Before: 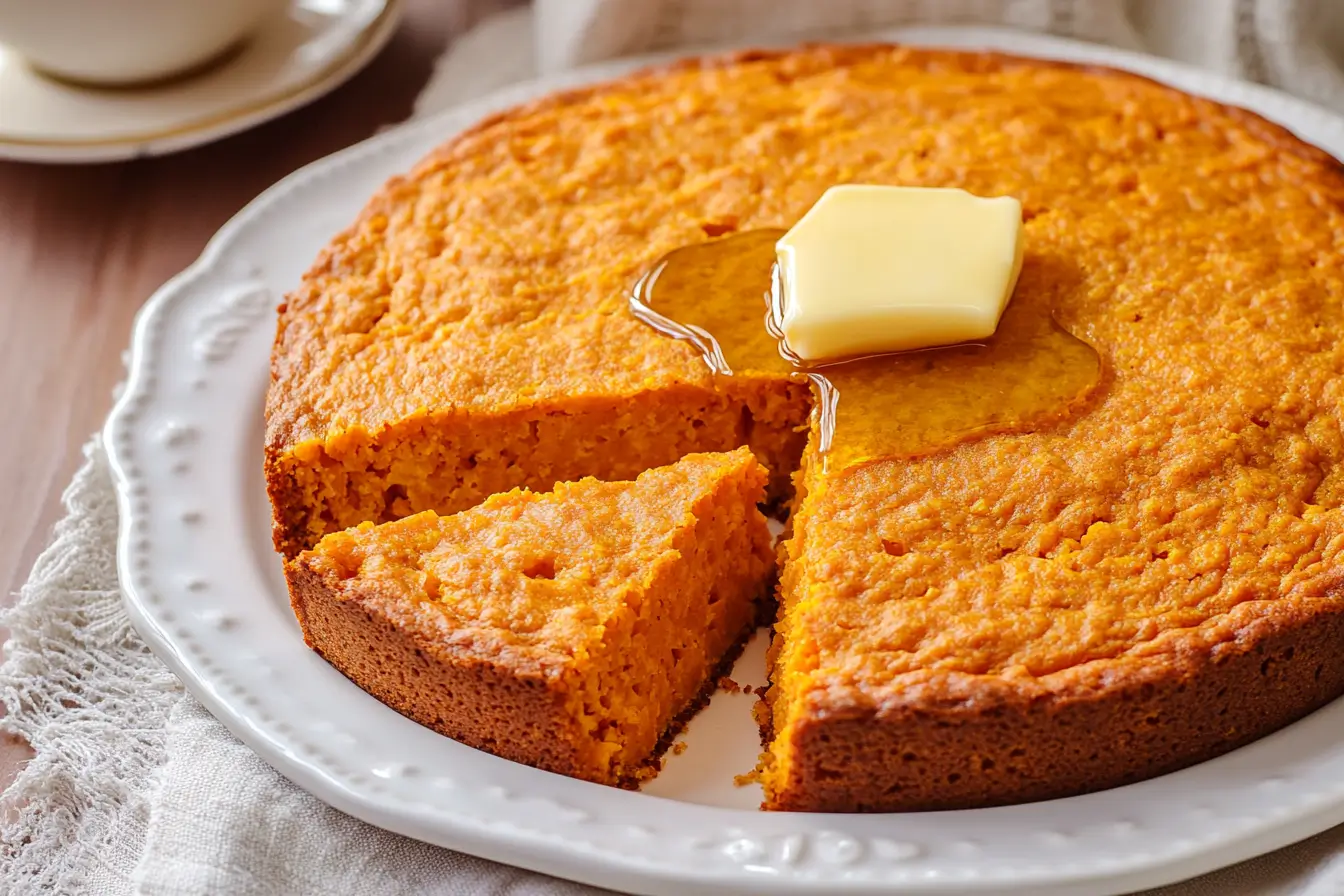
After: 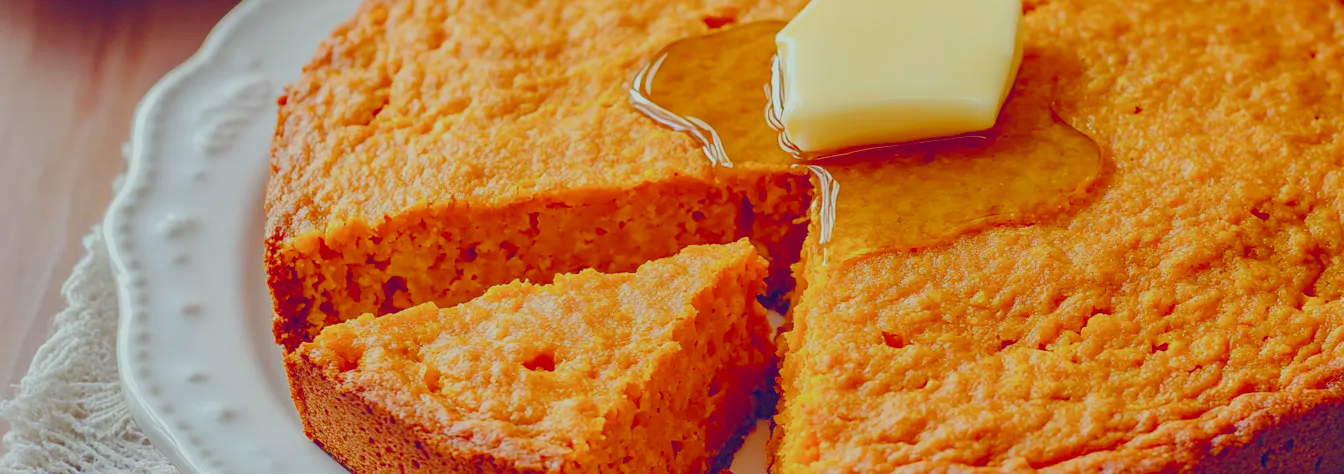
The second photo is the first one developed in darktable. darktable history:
color correction: highlights a* -6.53, highlights b* 0.77
crop and rotate: top 23.233%, bottom 23.803%
color balance rgb: global offset › luminance 0.43%, global offset › chroma 0.216%, global offset › hue 255.68°, perceptual saturation grading › global saturation 13.754%, perceptual saturation grading › highlights -30.257%, perceptual saturation grading › shadows 51.802%, global vibrance 24.268%, contrast -25.059%
